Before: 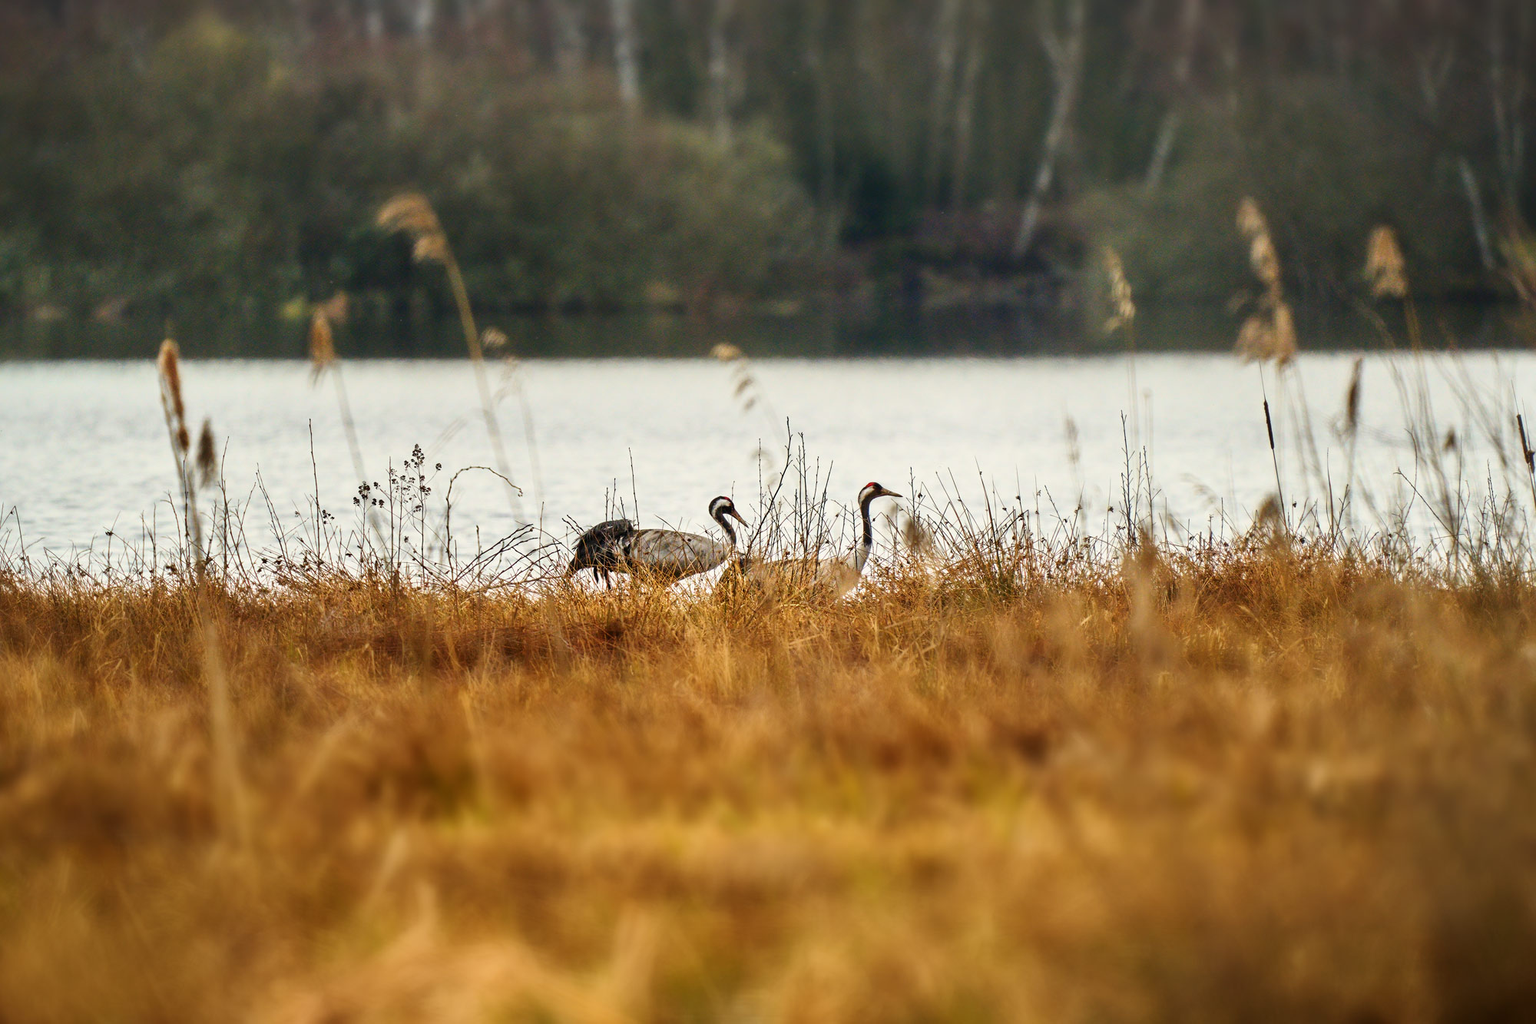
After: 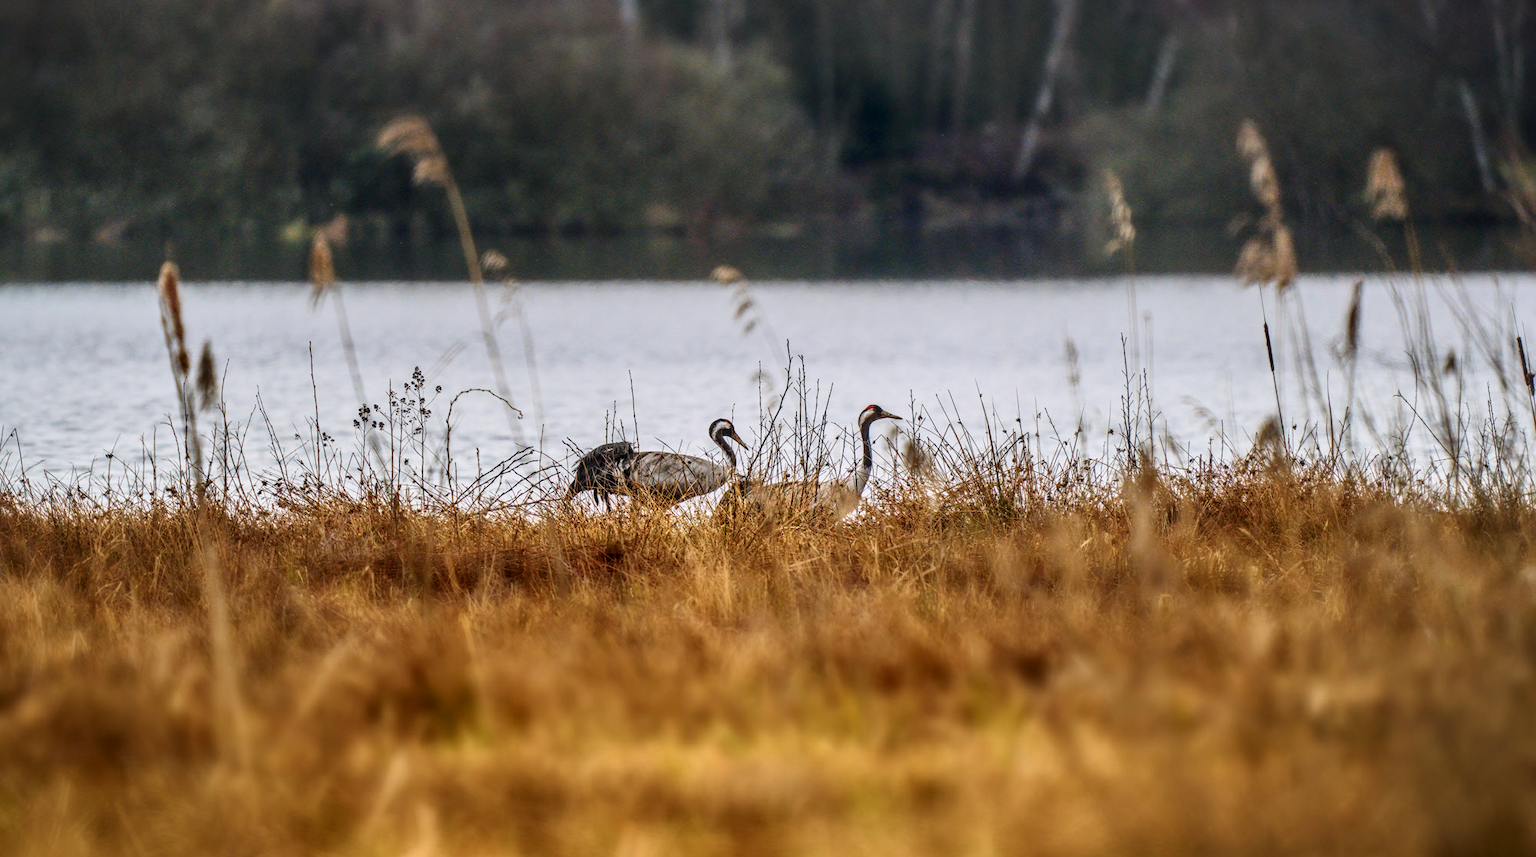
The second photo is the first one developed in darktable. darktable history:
graduated density: hue 238.83°, saturation 50%
local contrast: highlights 61%, detail 143%, midtone range 0.428
crop: top 7.625%, bottom 8.027%
